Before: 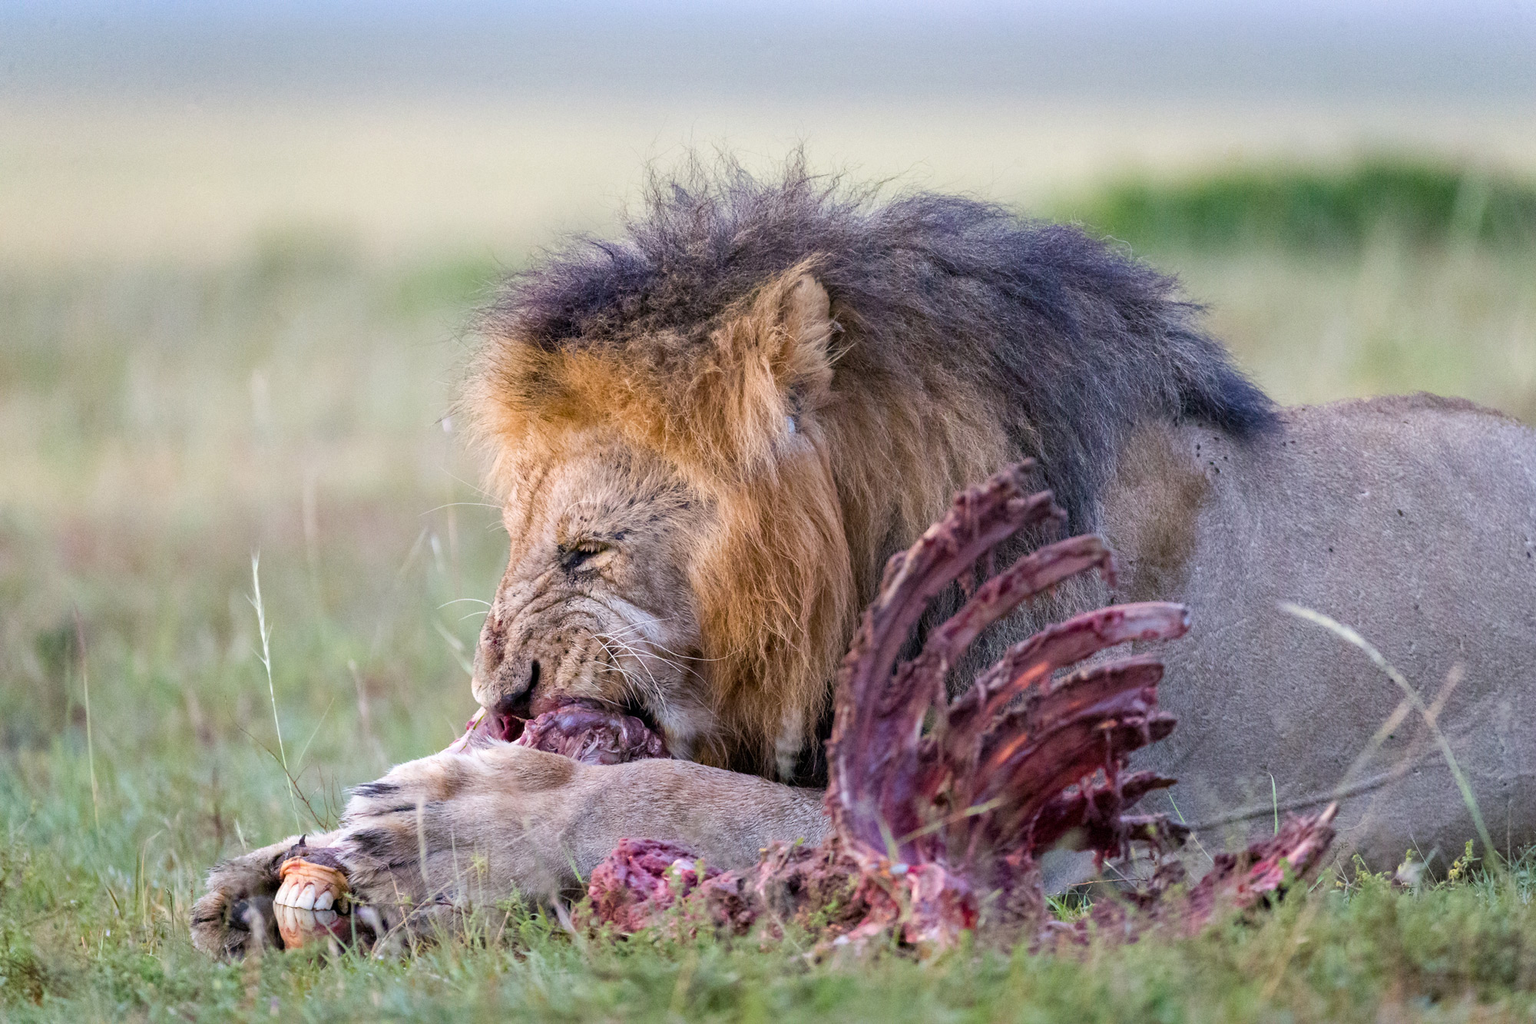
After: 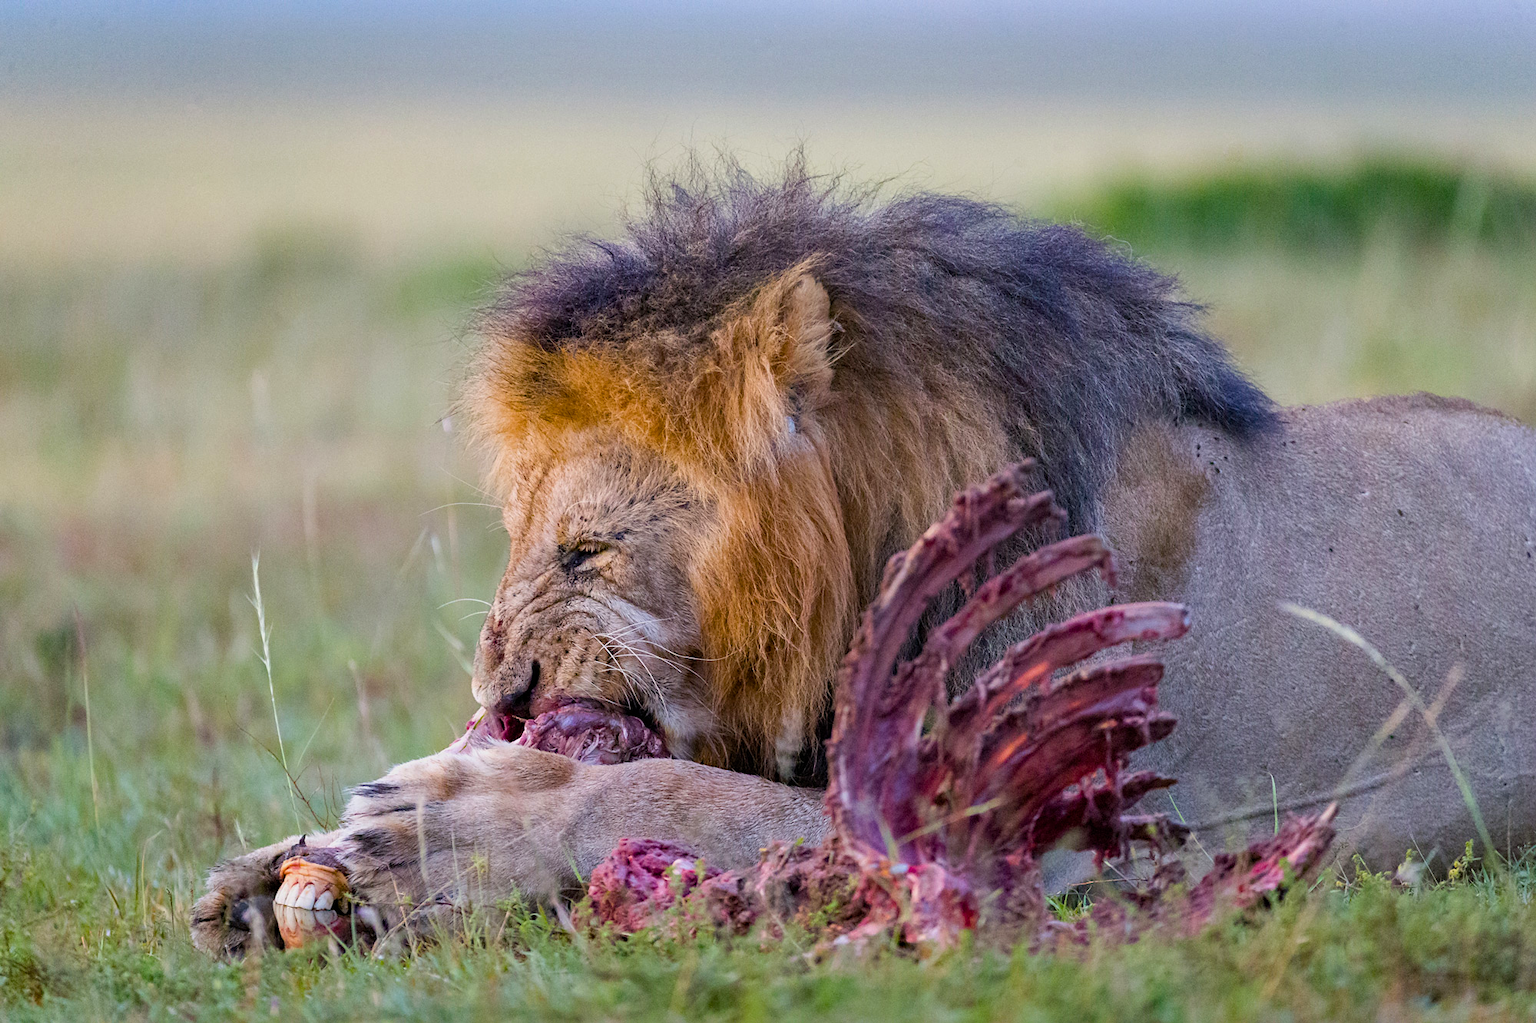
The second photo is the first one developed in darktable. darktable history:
sharpen: amount 0.216
color balance rgb: perceptual saturation grading › global saturation 30.323%, global vibrance 11.006%
shadows and highlights: shadows 31.79, highlights -32.15, soften with gaussian
exposure: exposure -0.274 EV, compensate exposure bias true, compensate highlight preservation false
